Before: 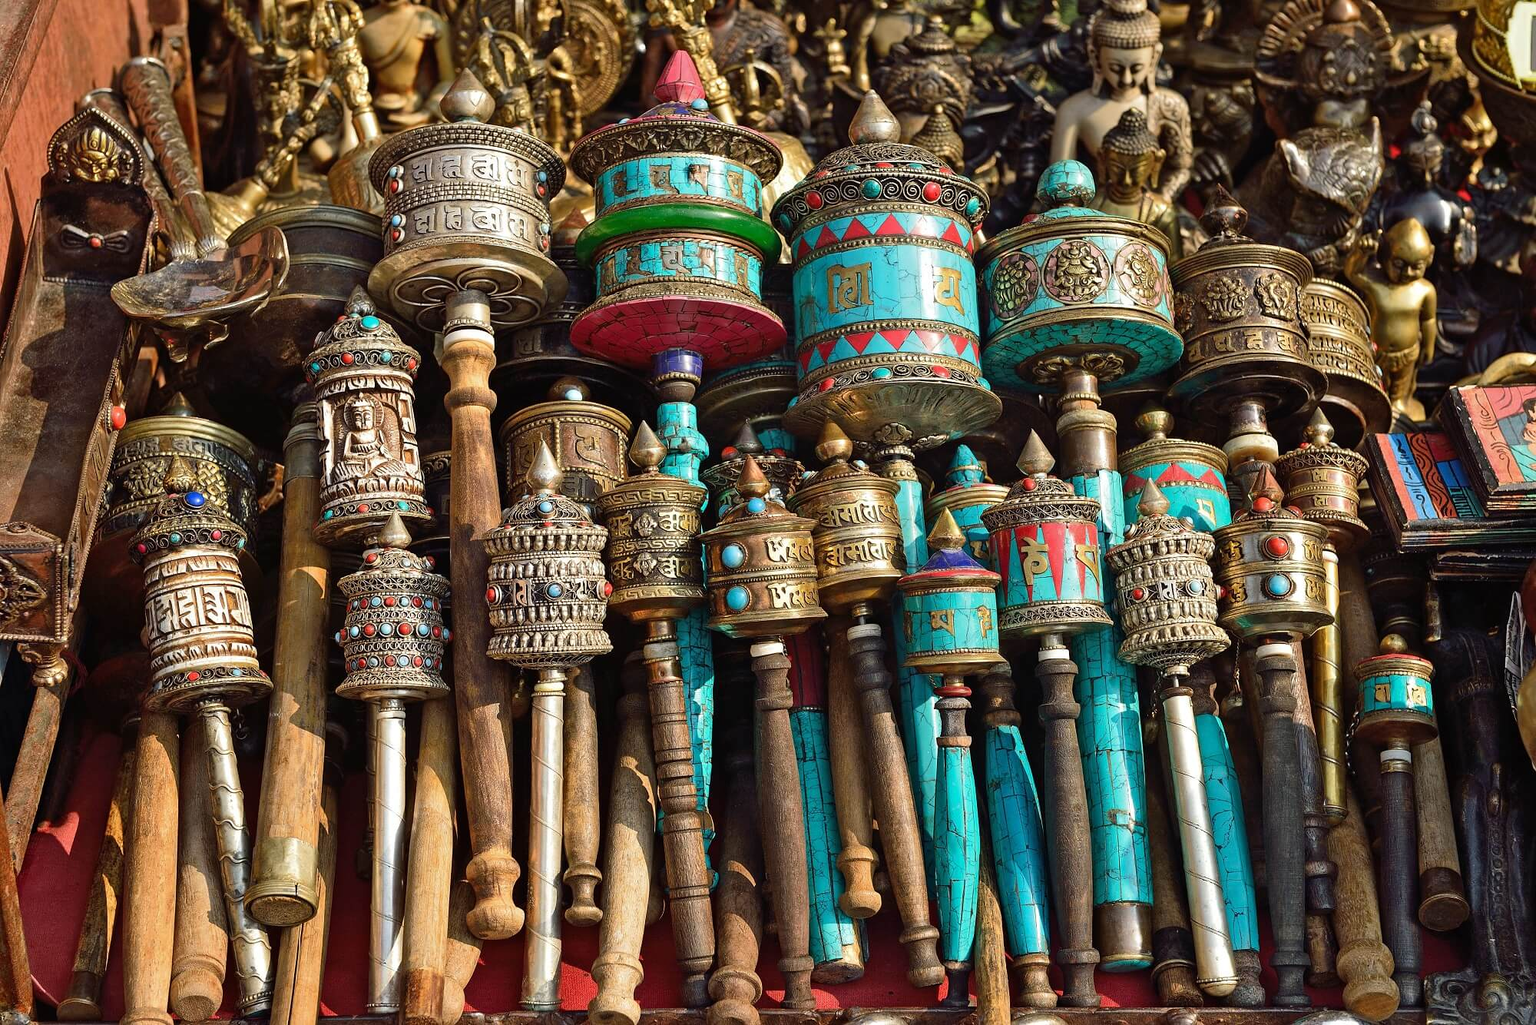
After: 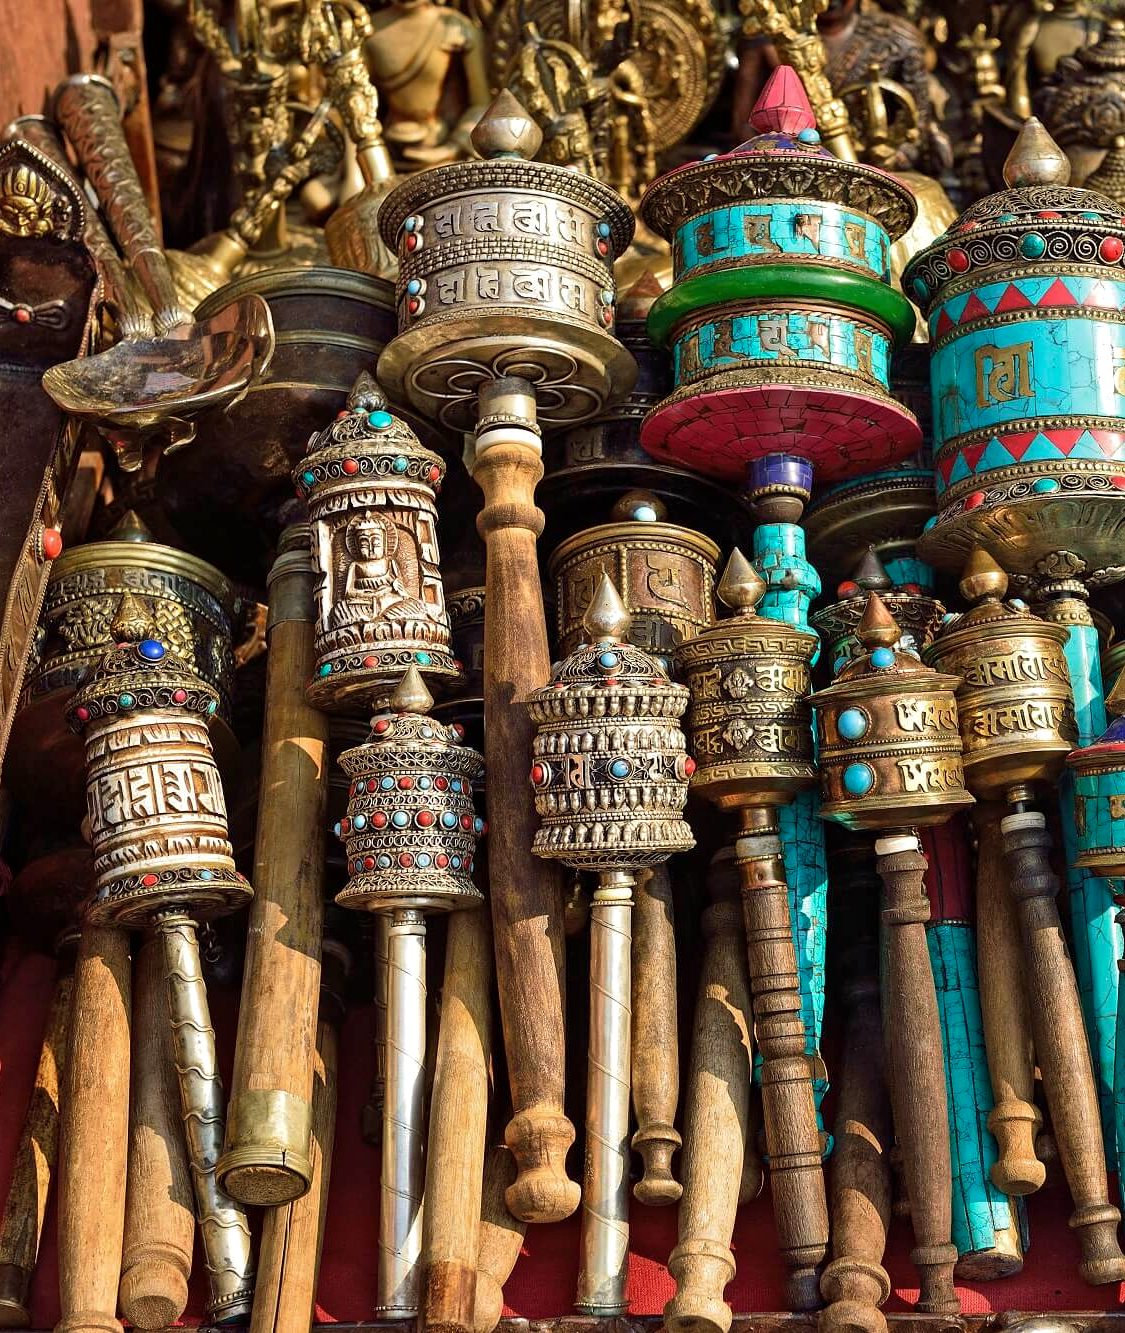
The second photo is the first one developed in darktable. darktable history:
velvia: on, module defaults
crop: left 5.114%, right 38.589%
local contrast: highlights 100%, shadows 100%, detail 120%, midtone range 0.2
